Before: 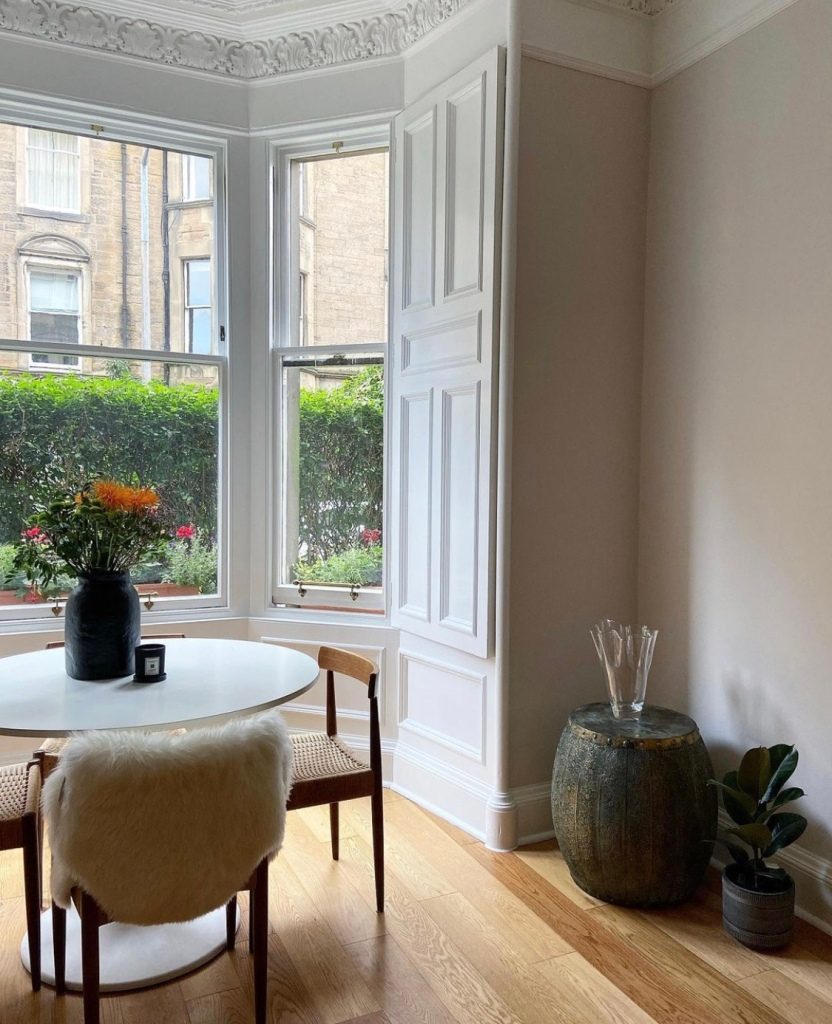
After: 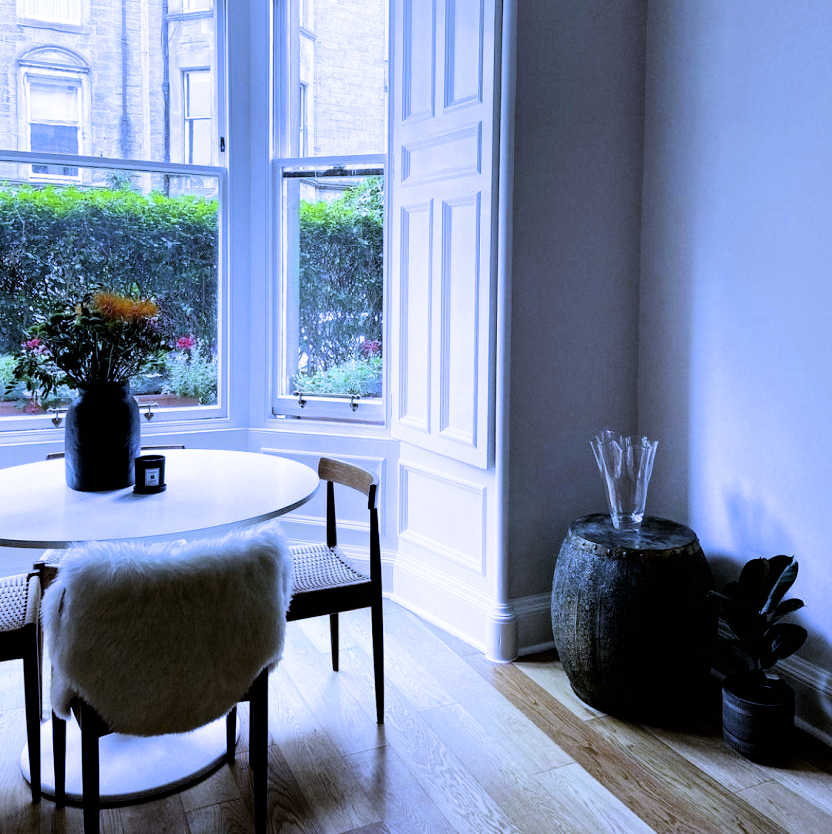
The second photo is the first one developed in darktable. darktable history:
filmic rgb: black relative exposure -4.91 EV, white relative exposure 2.84 EV, hardness 3.7
white balance: red 0.766, blue 1.537
crop and rotate: top 18.507%
tone equalizer: -8 EV -0.417 EV, -7 EV -0.389 EV, -6 EV -0.333 EV, -5 EV -0.222 EV, -3 EV 0.222 EV, -2 EV 0.333 EV, -1 EV 0.389 EV, +0 EV 0.417 EV, edges refinement/feathering 500, mask exposure compensation -1.57 EV, preserve details no
